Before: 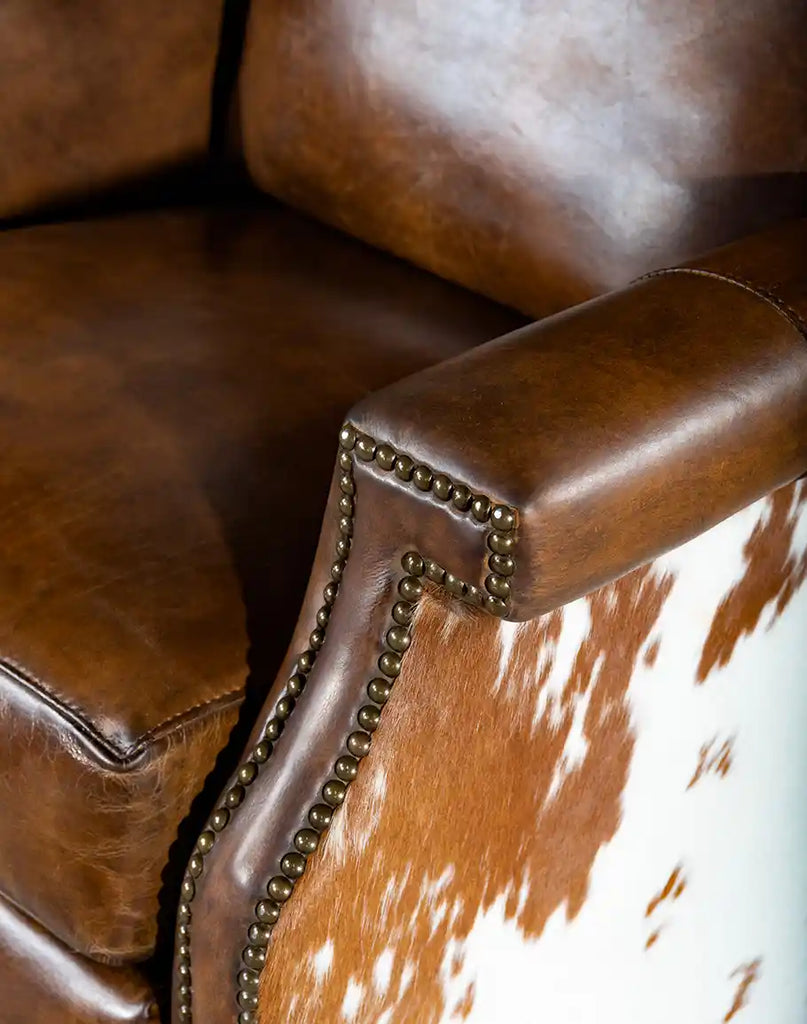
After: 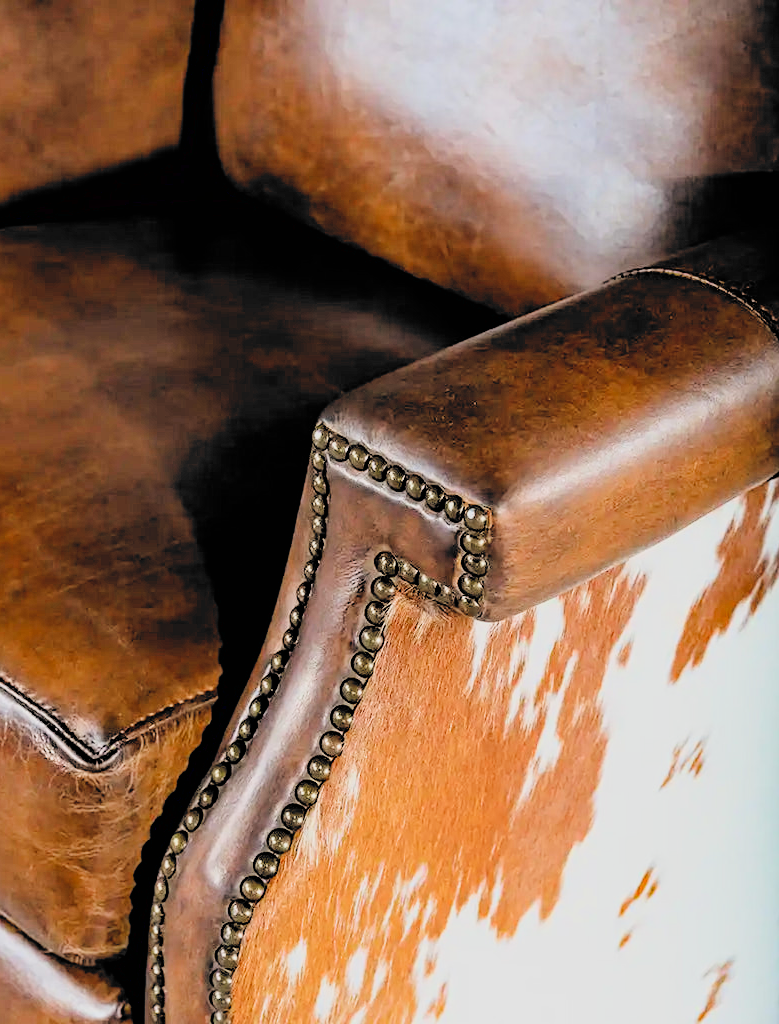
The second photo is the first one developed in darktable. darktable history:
tone curve: curves: ch0 [(0, 0) (0.004, 0.008) (0.077, 0.156) (0.169, 0.29) (0.774, 0.774) (0.988, 0.926)], color space Lab, linked channels, preserve colors none
crop and rotate: left 3.436%
contrast equalizer: y [[0.5, 0.5, 0.5, 0.539, 0.64, 0.611], [0.5 ×6], [0.5 ×6], [0 ×6], [0 ×6]]
filmic rgb: black relative exposure -5.1 EV, white relative exposure 3.96 EV, hardness 2.88, contrast 1.3, highlights saturation mix -28.51%, color science v6 (2022), iterations of high-quality reconstruction 0
exposure: exposure 0.507 EV, compensate highlight preservation false
